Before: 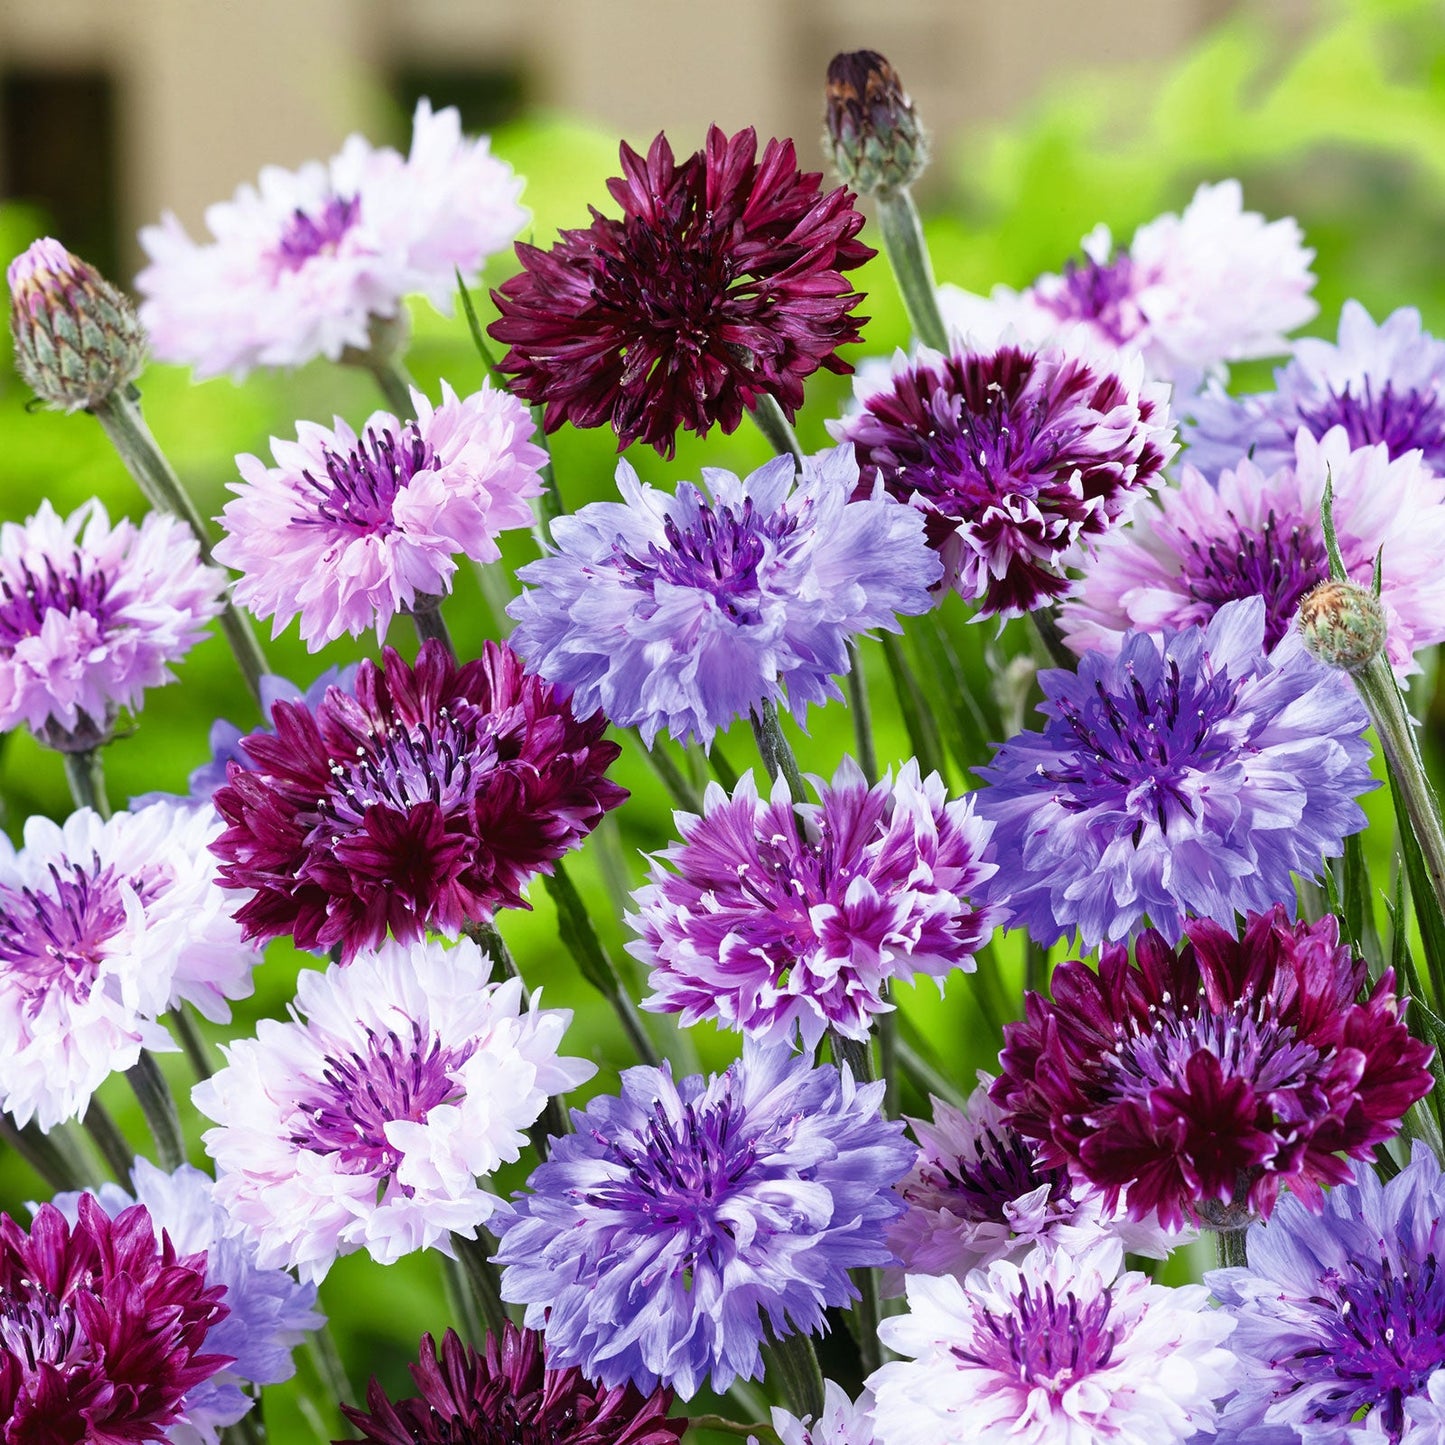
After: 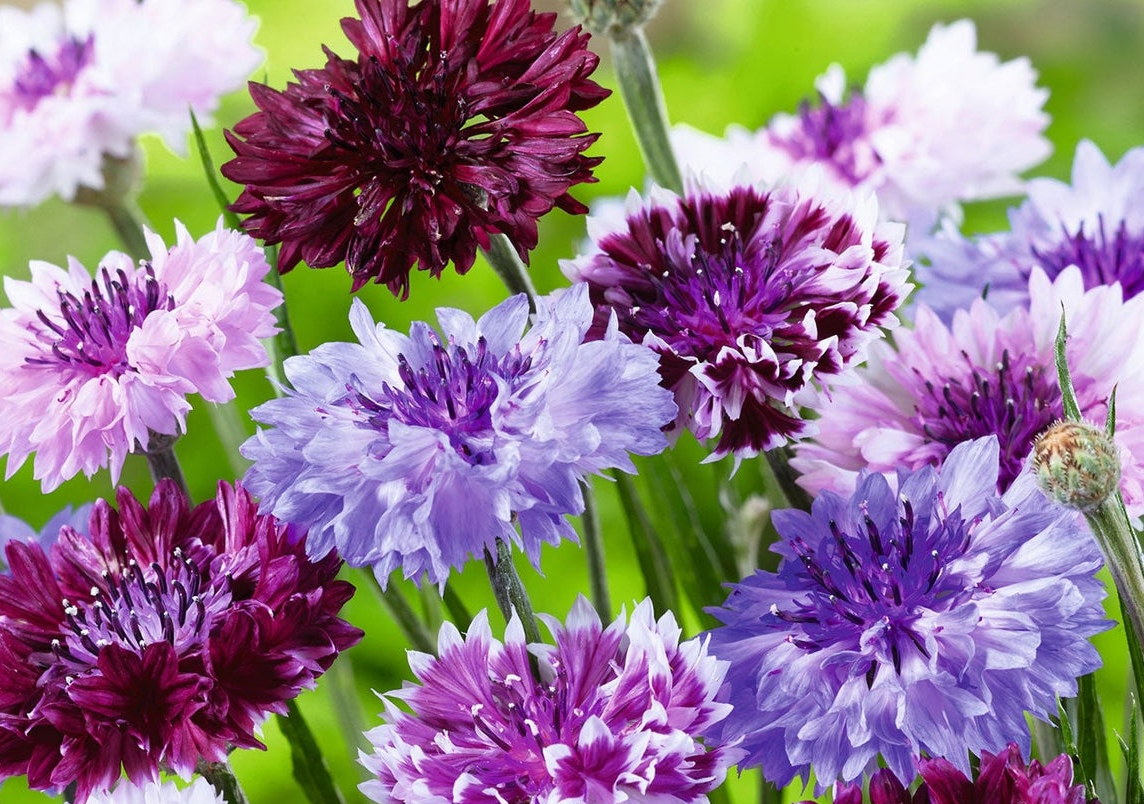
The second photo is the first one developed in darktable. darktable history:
crop: left 18.418%, top 11.124%, right 2.368%, bottom 33.235%
